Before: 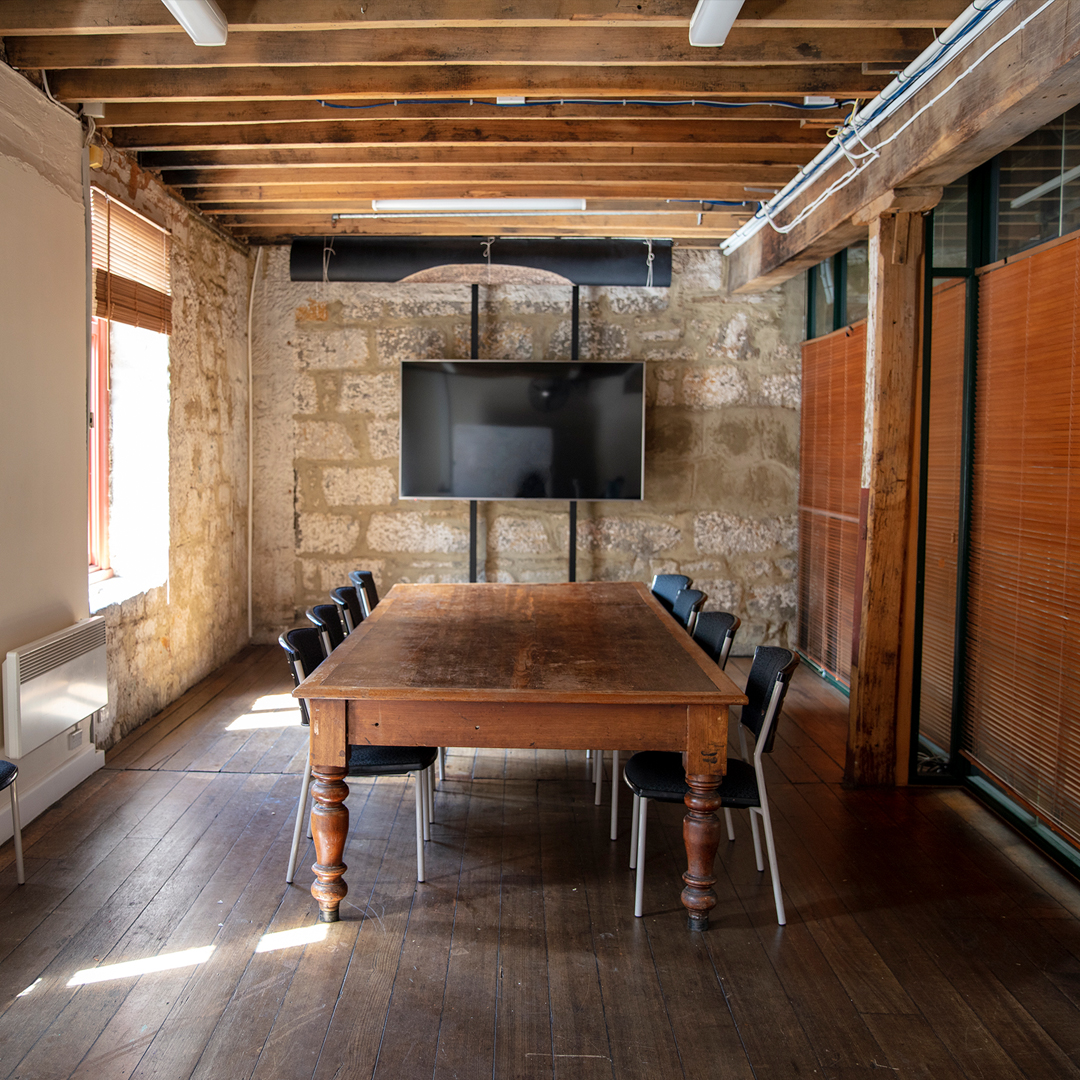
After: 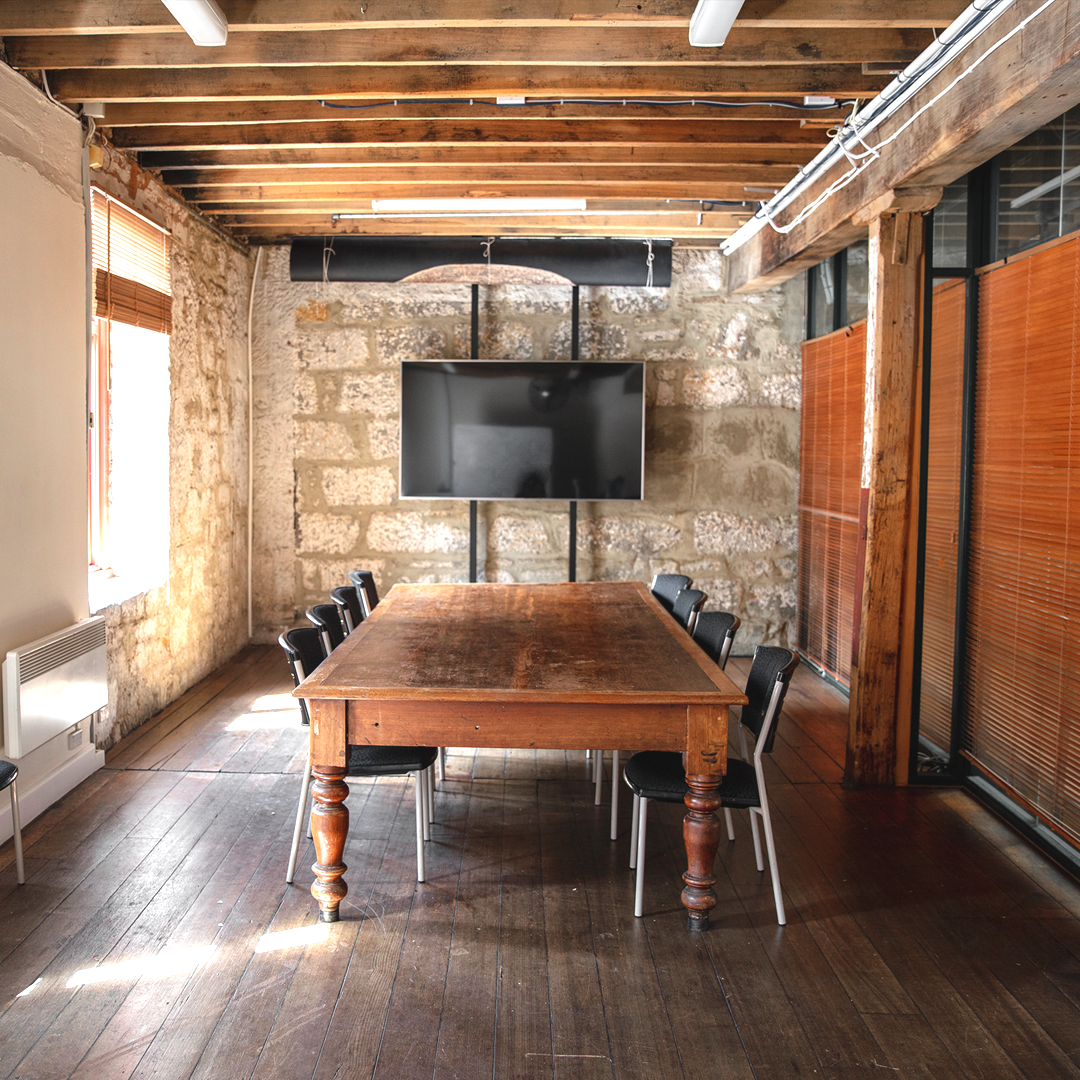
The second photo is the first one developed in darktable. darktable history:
local contrast: highlights 103%, shadows 100%, detail 119%, midtone range 0.2
color zones: curves: ch1 [(0, 0.638) (0.193, 0.442) (0.286, 0.15) (0.429, 0.14) (0.571, 0.142) (0.714, 0.154) (0.857, 0.175) (1, 0.638)]
exposure: black level correction -0.005, exposure 0.615 EV, compensate highlight preservation false
